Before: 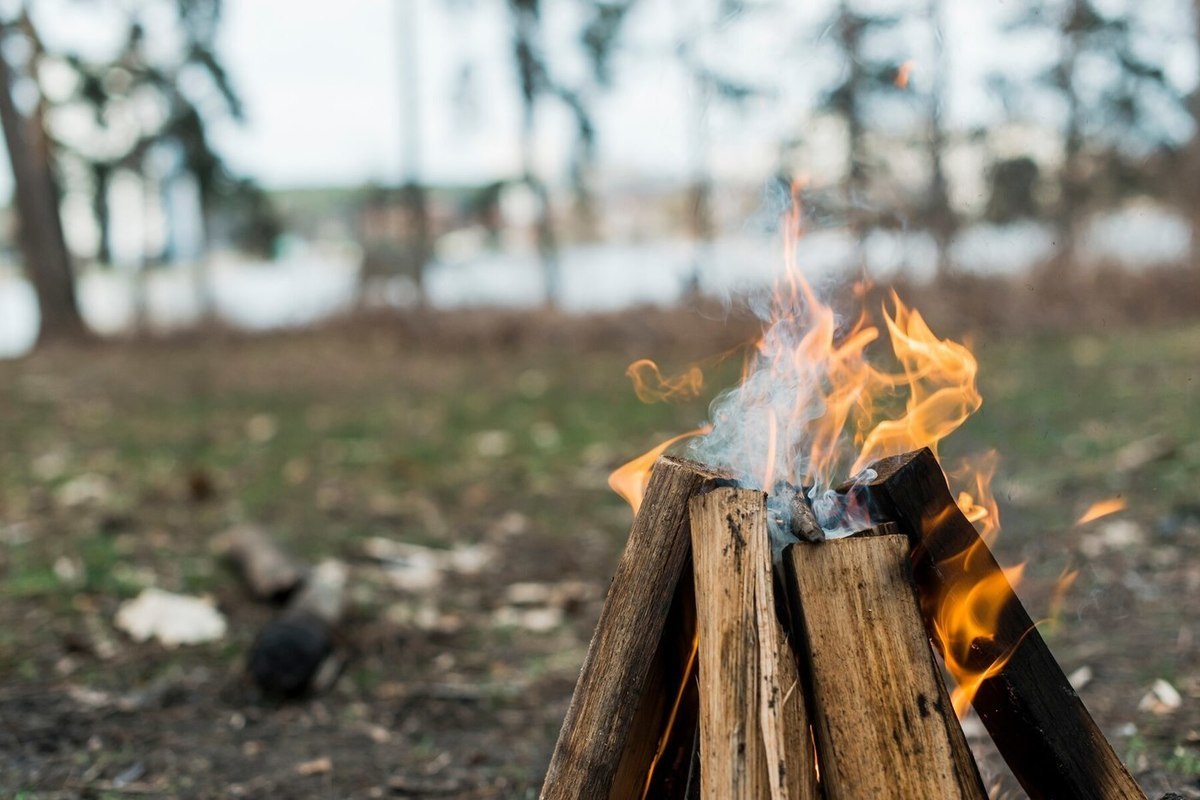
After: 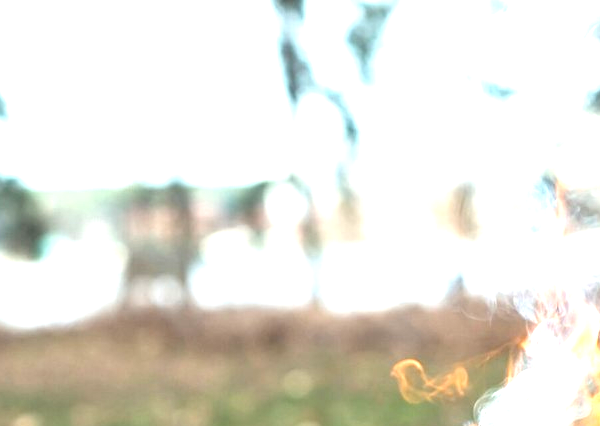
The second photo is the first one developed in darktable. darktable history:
exposure: black level correction 0.001, exposure 1.398 EV, compensate highlight preservation false
crop: left 19.59%, right 30.385%, bottom 46.712%
